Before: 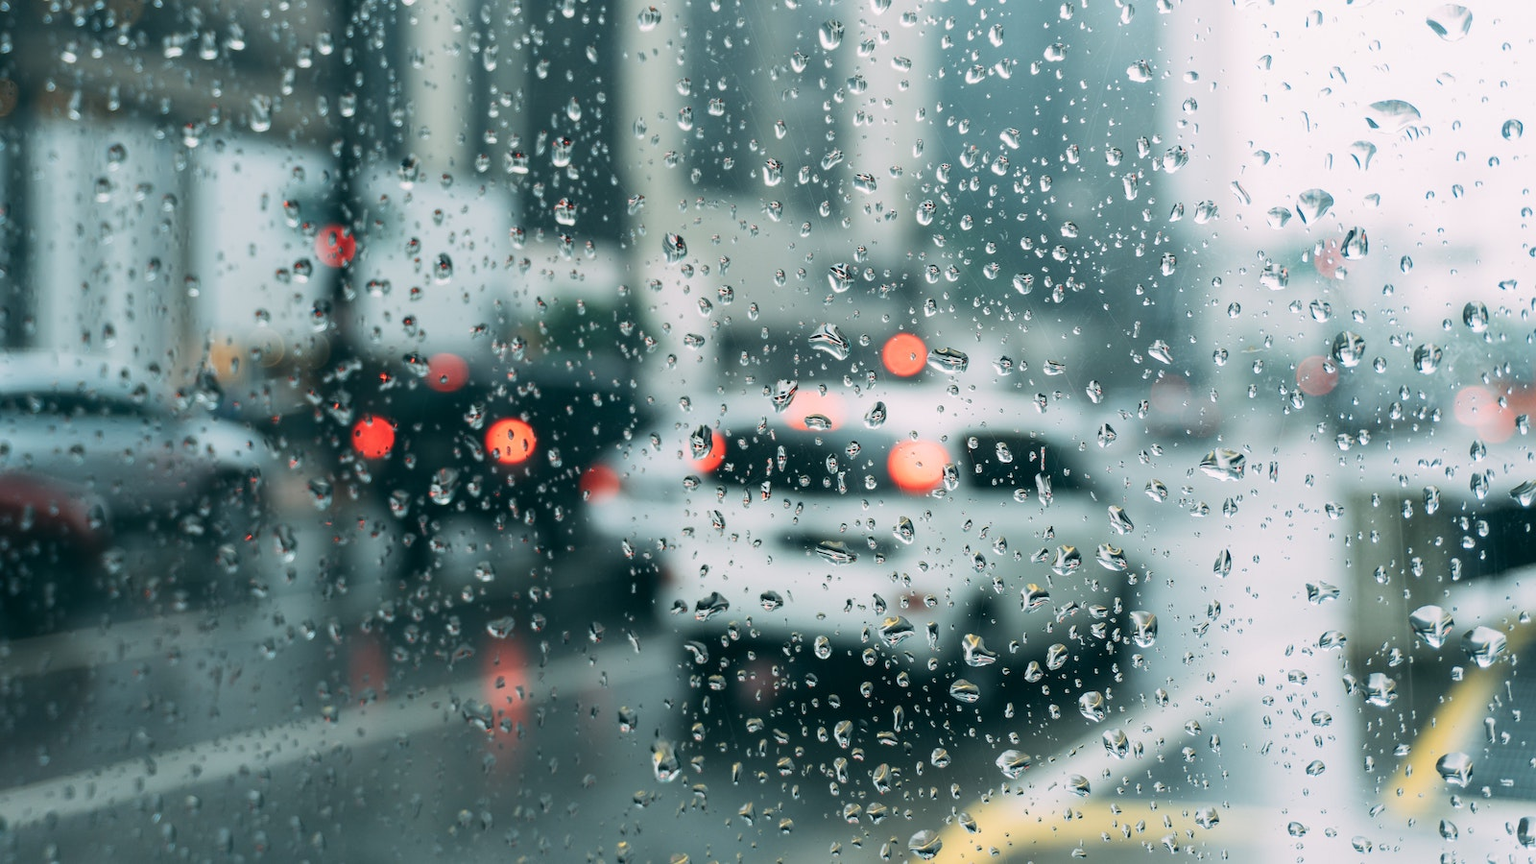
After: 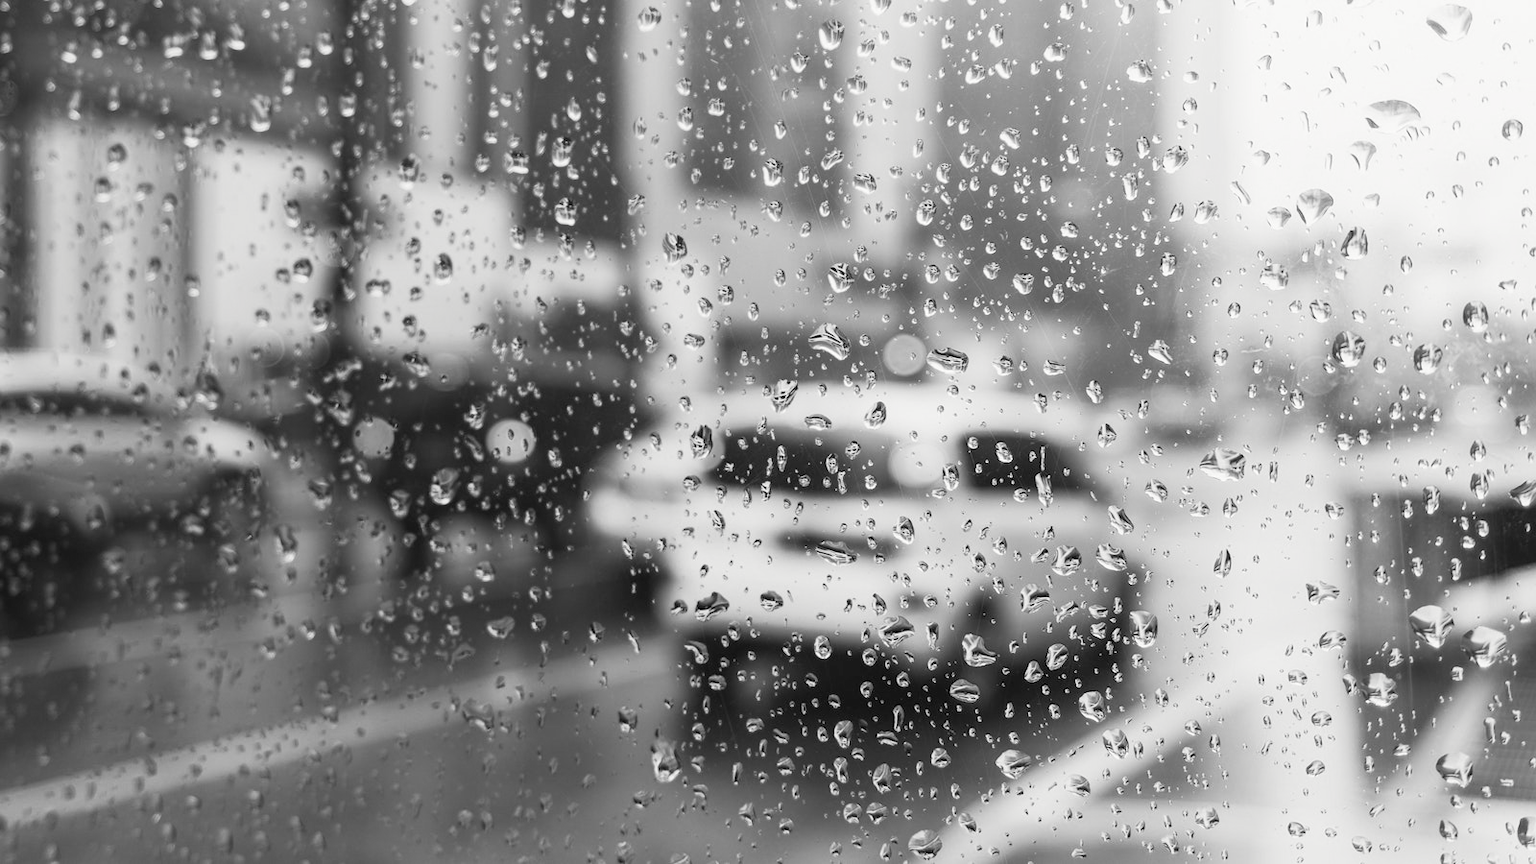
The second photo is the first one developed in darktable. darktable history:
tone curve: curves: ch0 [(0, 0) (0.003, 0.032) (0.011, 0.033) (0.025, 0.036) (0.044, 0.046) (0.069, 0.069) (0.1, 0.108) (0.136, 0.157) (0.177, 0.208) (0.224, 0.256) (0.277, 0.313) (0.335, 0.379) (0.399, 0.444) (0.468, 0.514) (0.543, 0.595) (0.623, 0.687) (0.709, 0.772) (0.801, 0.854) (0.898, 0.933) (1, 1)], preserve colors none
color look up table: target L [85.98, 98.62, 82.05, 82.41, 80.6, 74.05, 68.49, 48.84, 38.24, 41.83, 36.85, 19.87, 8.584, 200.73, 65.87, 82.05, 74.05, 68.49, 58.12, 68.12, 59.79, 69.98, 55.28, 50.43, 48.04, 32.32, 20.33, 26.8, 3.321, 91.29, 88.12, 74.78, 80.6, 72.21, 84.2, 80.24, 58.64, 44.82, 42.1, 28.85, 23.22, 40.73, 6.319, 84.91, 86.7, 67, 85.98, 45.09, 40.73], target a [-0.001, -0.099, 0 ×6, -0.001, 0.001, 0.001, 0 ×7, 0.001, 0, 0, 0, 0.001, 0, -0.001, 0 ×5, -0.001, 0, 0, -0.001, 0, 0, 0.001, -0.001, 0.001, 0 ×5, -0.002, 0, -0.001, 0.001, 0], target b [0.002, 1.217, 0.001 ×5, -0.004, 0.013, -0.003, -0.003, -0.002, -0.002, -0.001, 0.001 ×4, -0.004, 0.001, 0.001, 0.001, -0.004, 0.001, 0.015, -0.003, 0.001, -0.002, 0.002, 0, 0.001, 0.001, 0.001, 0.021, 0.001, 0.001, -0.004, 0.014, -0.003, -0.003, -0.002, -0.003, -0.001, 0.001, 0.024, 0.001, 0.002, -0.004, -0.003], num patches 49
